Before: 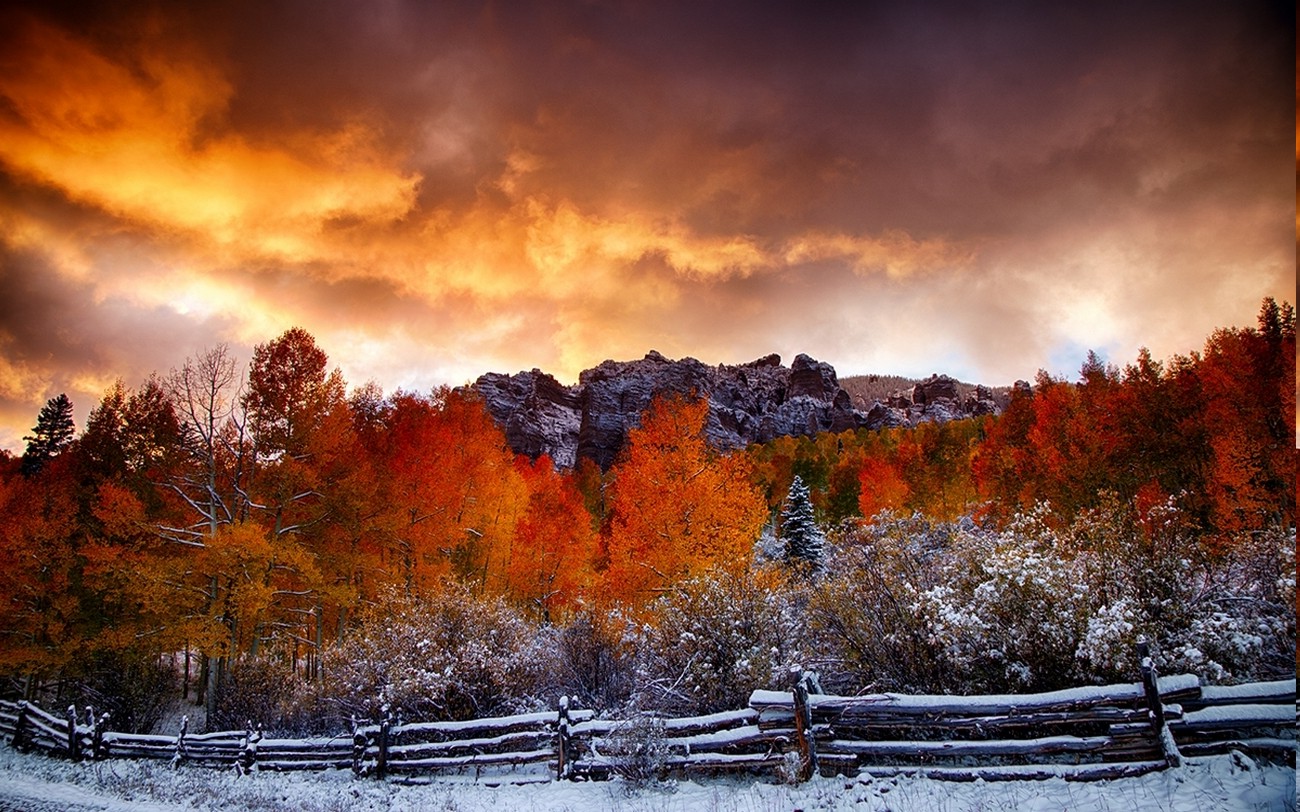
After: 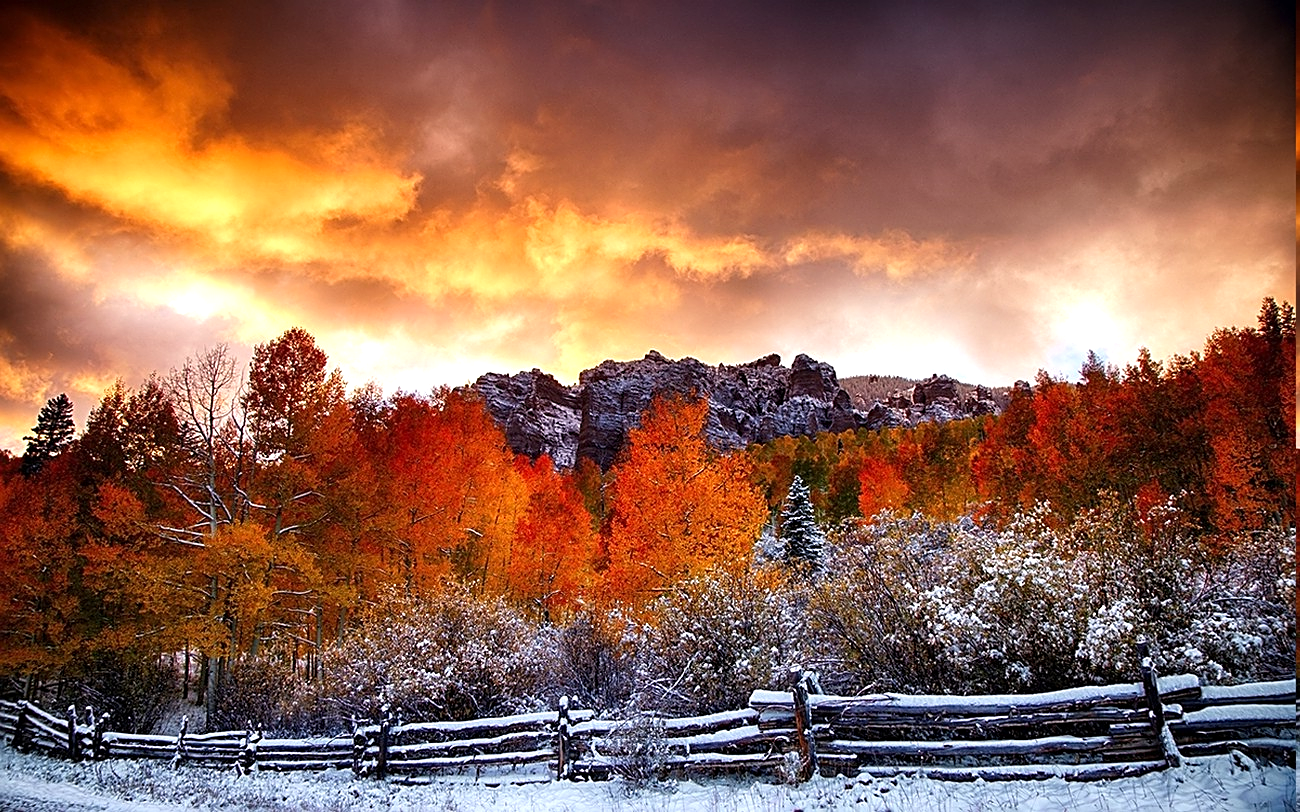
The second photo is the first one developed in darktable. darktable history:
exposure: exposure 0.485 EV, compensate highlight preservation false
sharpen: amount 0.575
